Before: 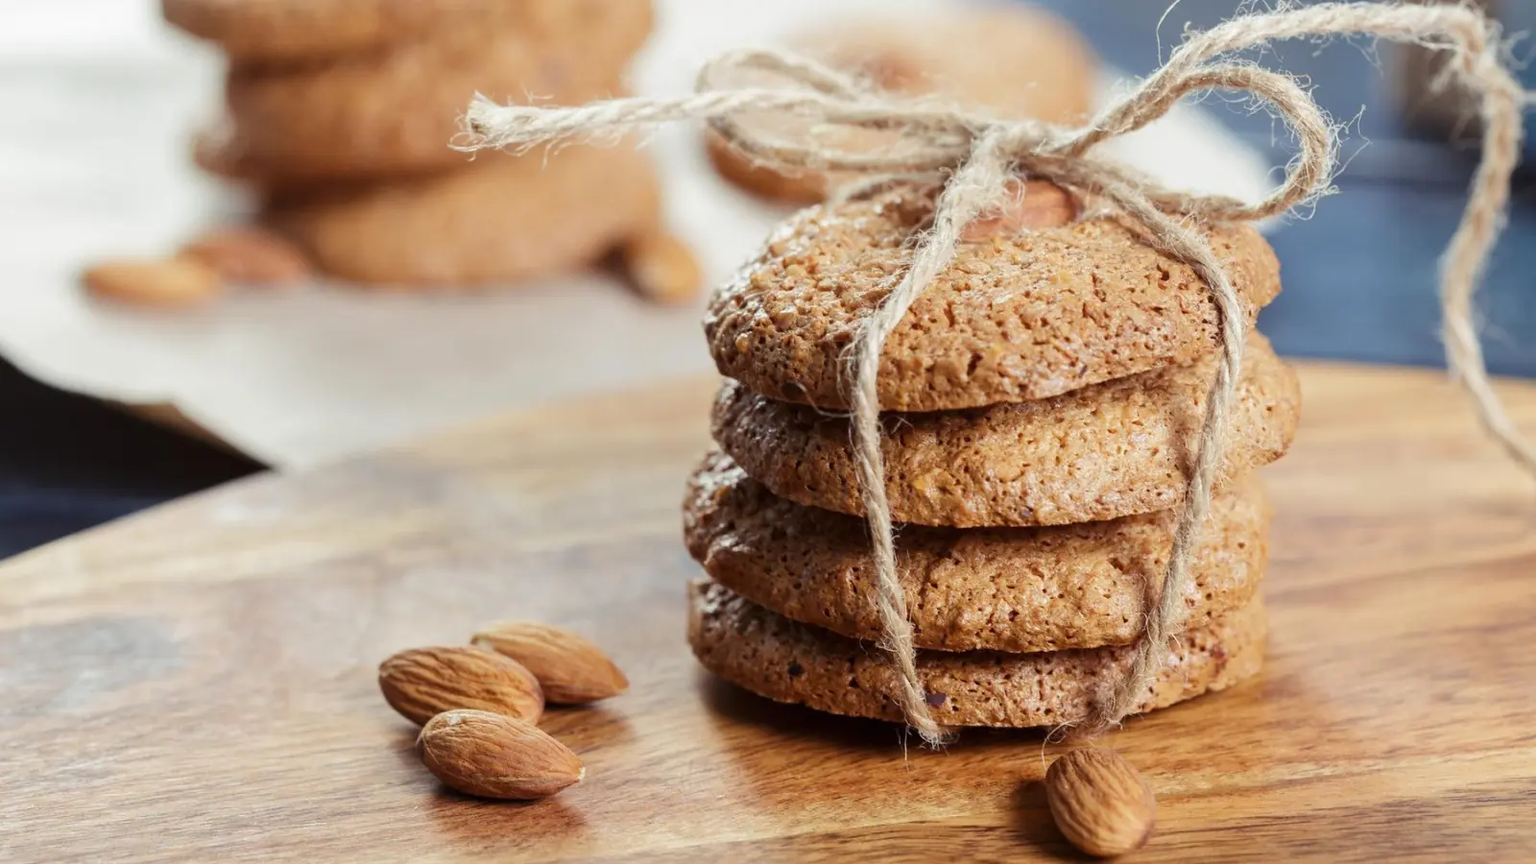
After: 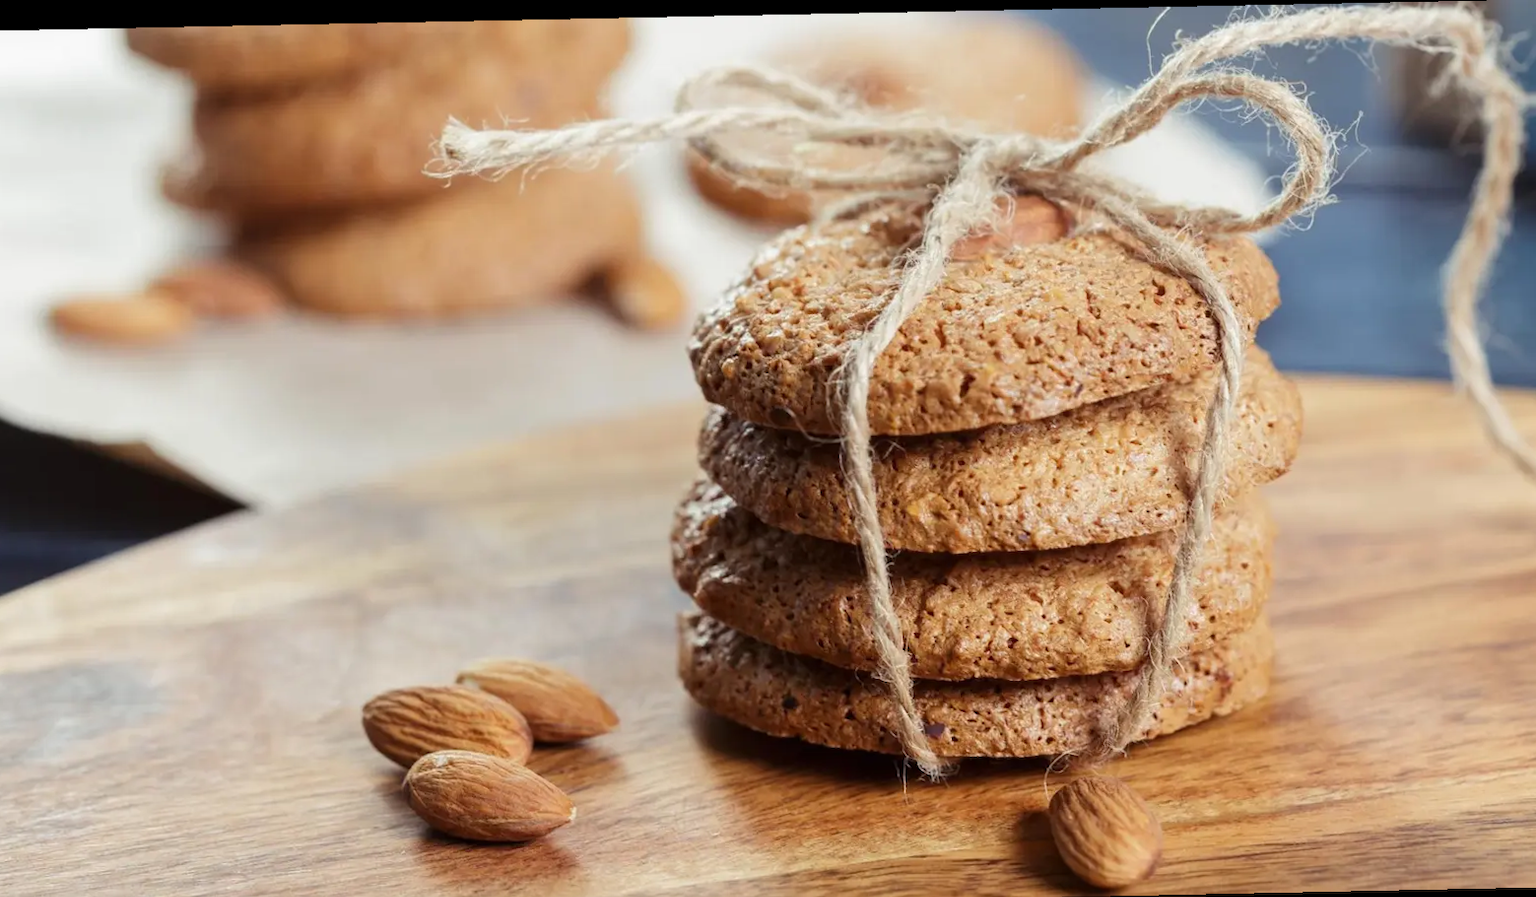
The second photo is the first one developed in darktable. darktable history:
crop and rotate: left 2.536%, right 1.107%, bottom 2.246%
rotate and perspective: rotation -1.17°, automatic cropping off
